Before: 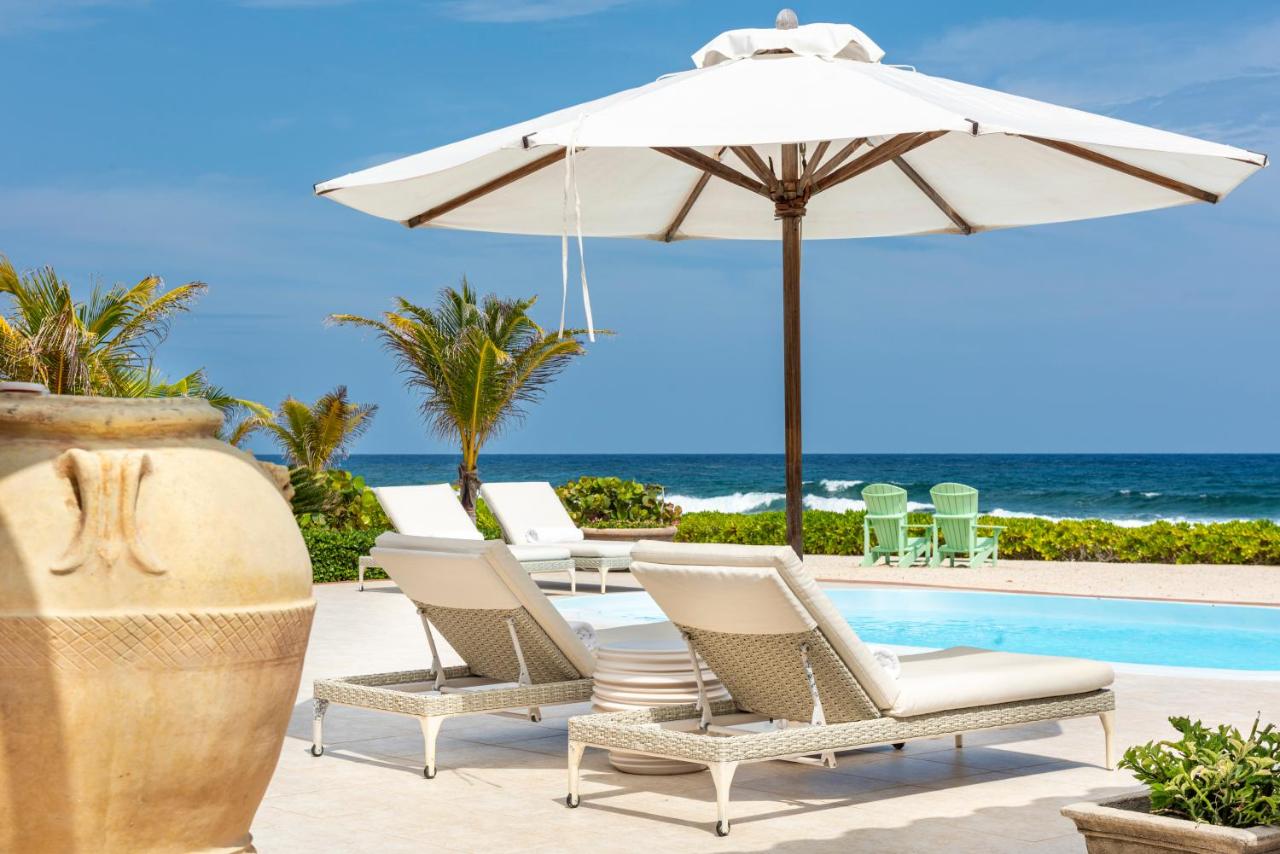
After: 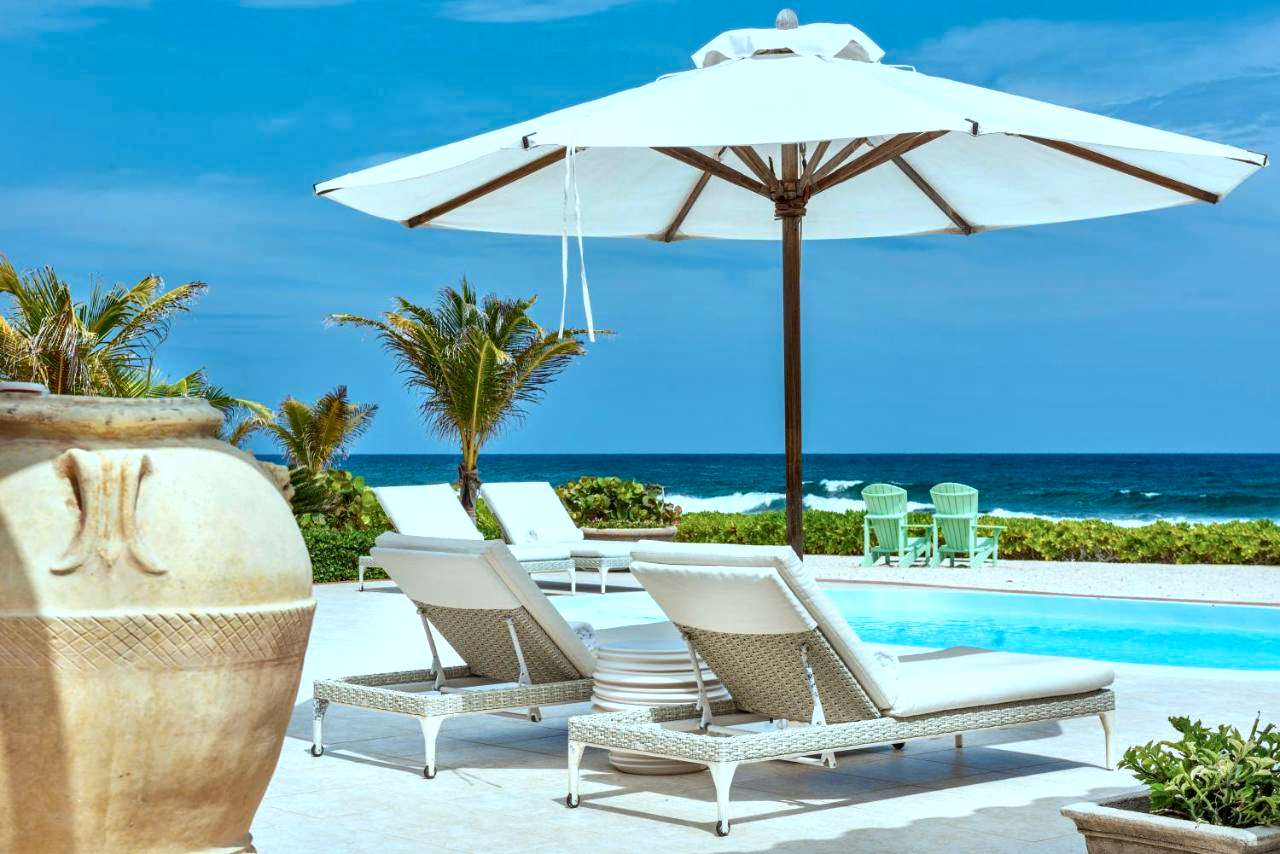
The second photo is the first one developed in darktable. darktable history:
color correction: highlights a* -11.71, highlights b* -15.58
local contrast: mode bilateral grid, contrast 20, coarseness 50, detail 171%, midtone range 0.2
